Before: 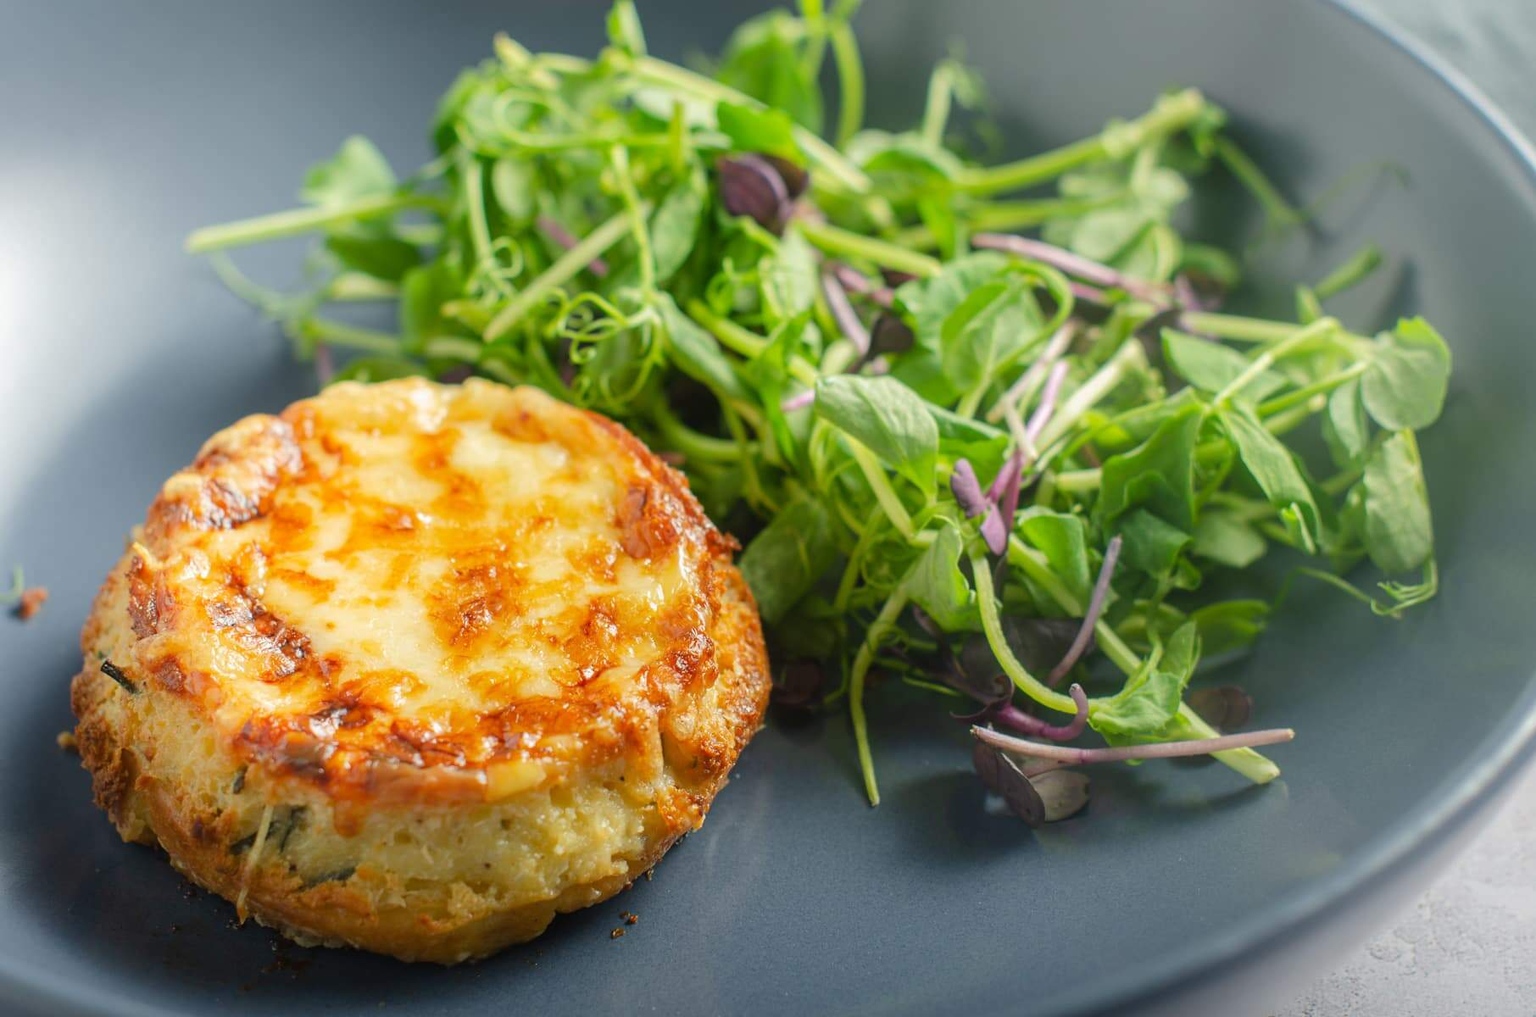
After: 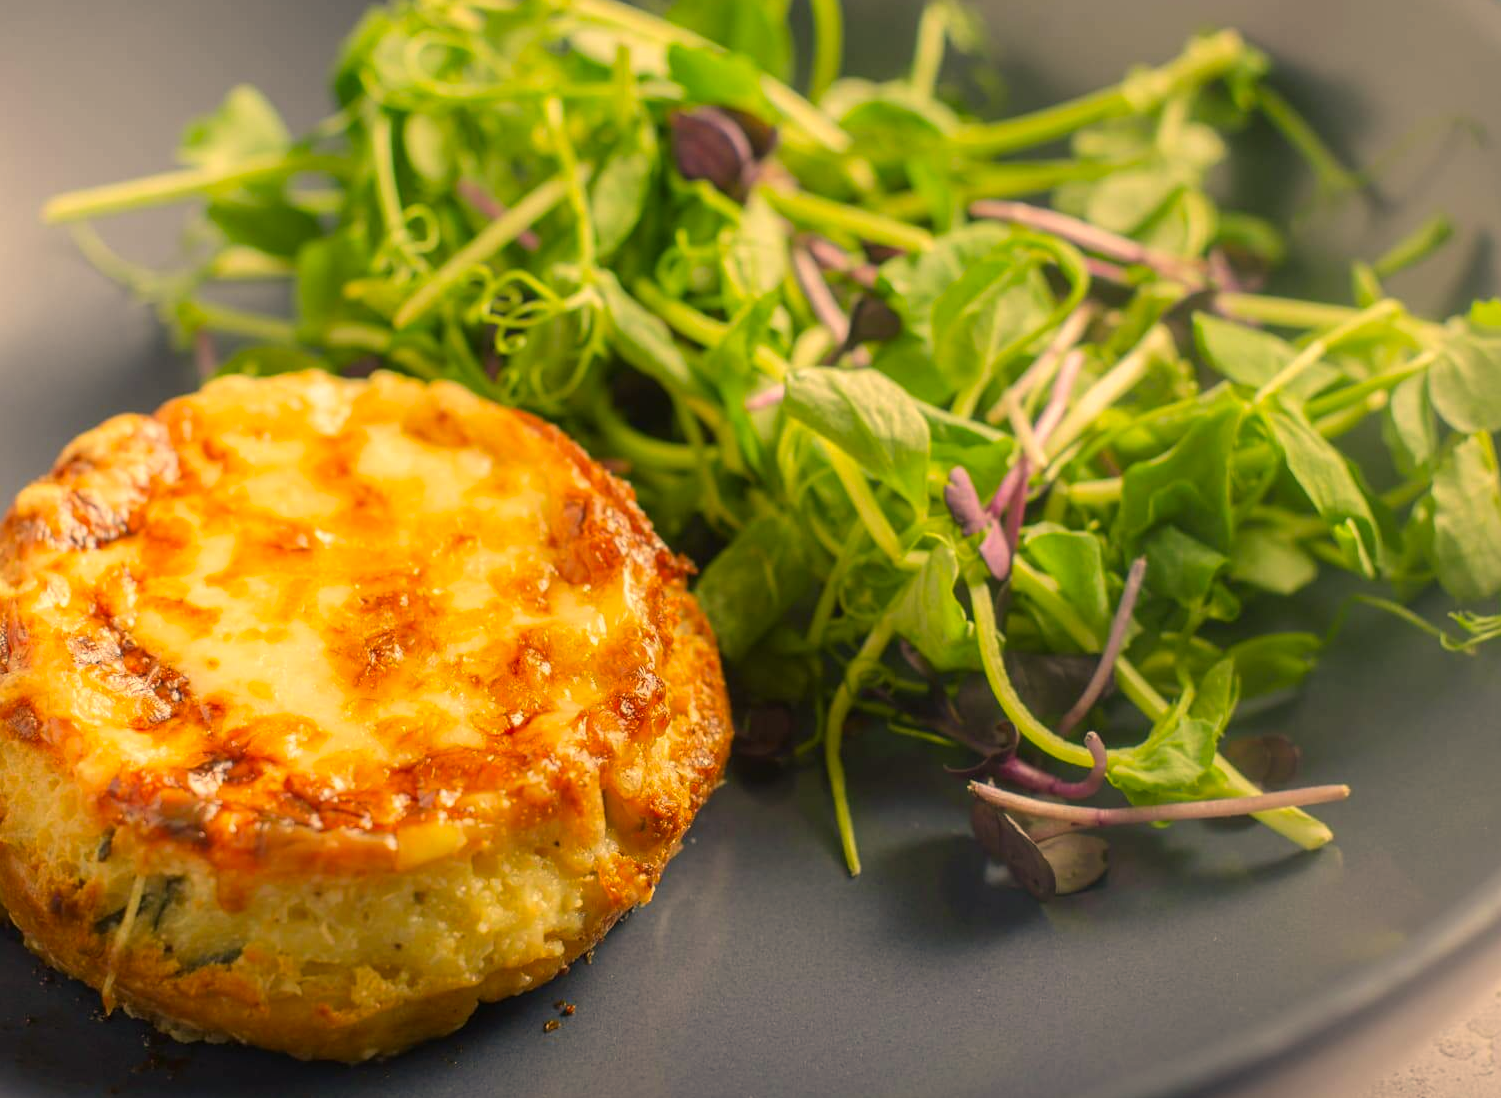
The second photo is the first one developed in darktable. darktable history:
color correction: highlights a* 15, highlights b* 31.55
crop: left 9.807%, top 6.259%, right 7.334%, bottom 2.177%
